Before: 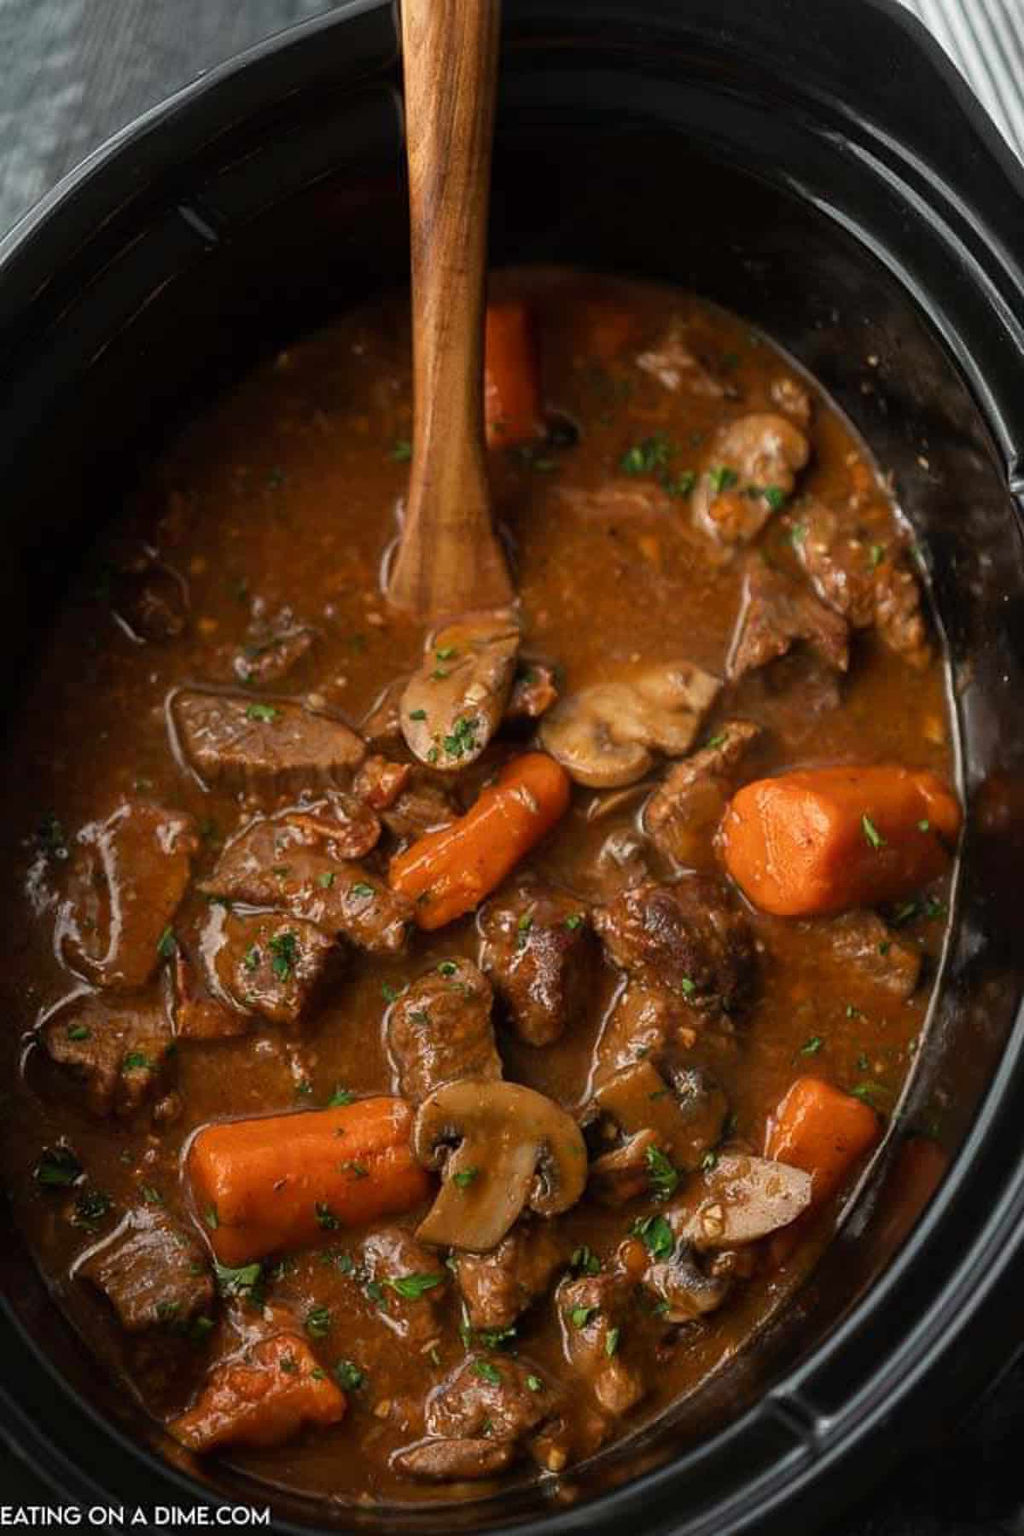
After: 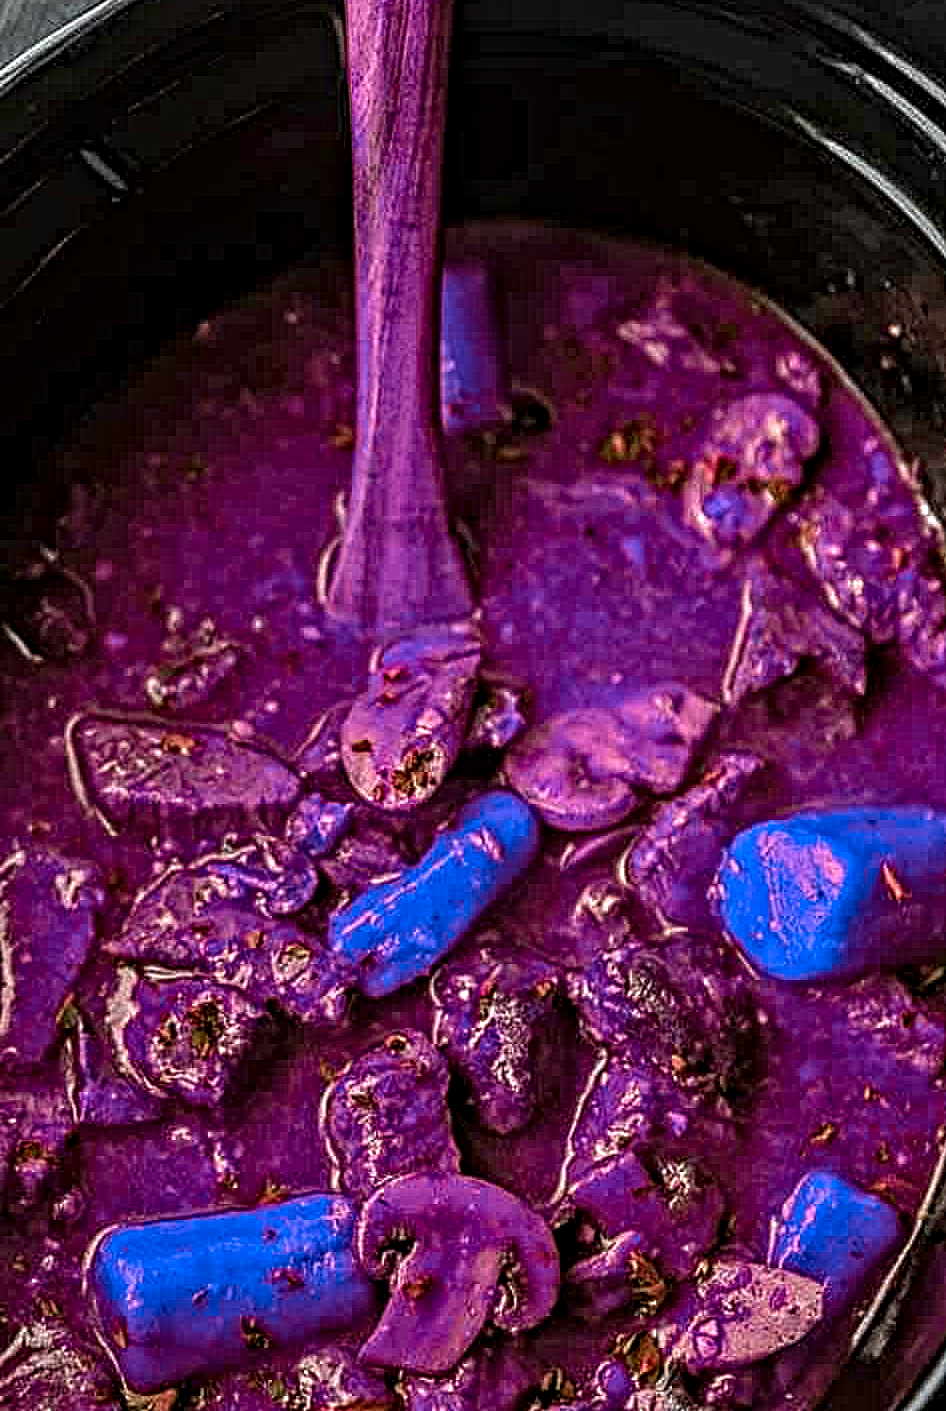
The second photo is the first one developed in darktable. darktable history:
color zones: curves: ch0 [(0.826, 0.353)]; ch1 [(0.242, 0.647) (0.889, 0.342)]; ch2 [(0.246, 0.089) (0.969, 0.068)]
crop and rotate: left 10.747%, top 5.121%, right 10.347%, bottom 16.46%
contrast equalizer: y [[0.406, 0.494, 0.589, 0.753, 0.877, 0.999], [0.5 ×6], [0.5 ×6], [0 ×6], [0 ×6]]
local contrast: on, module defaults
